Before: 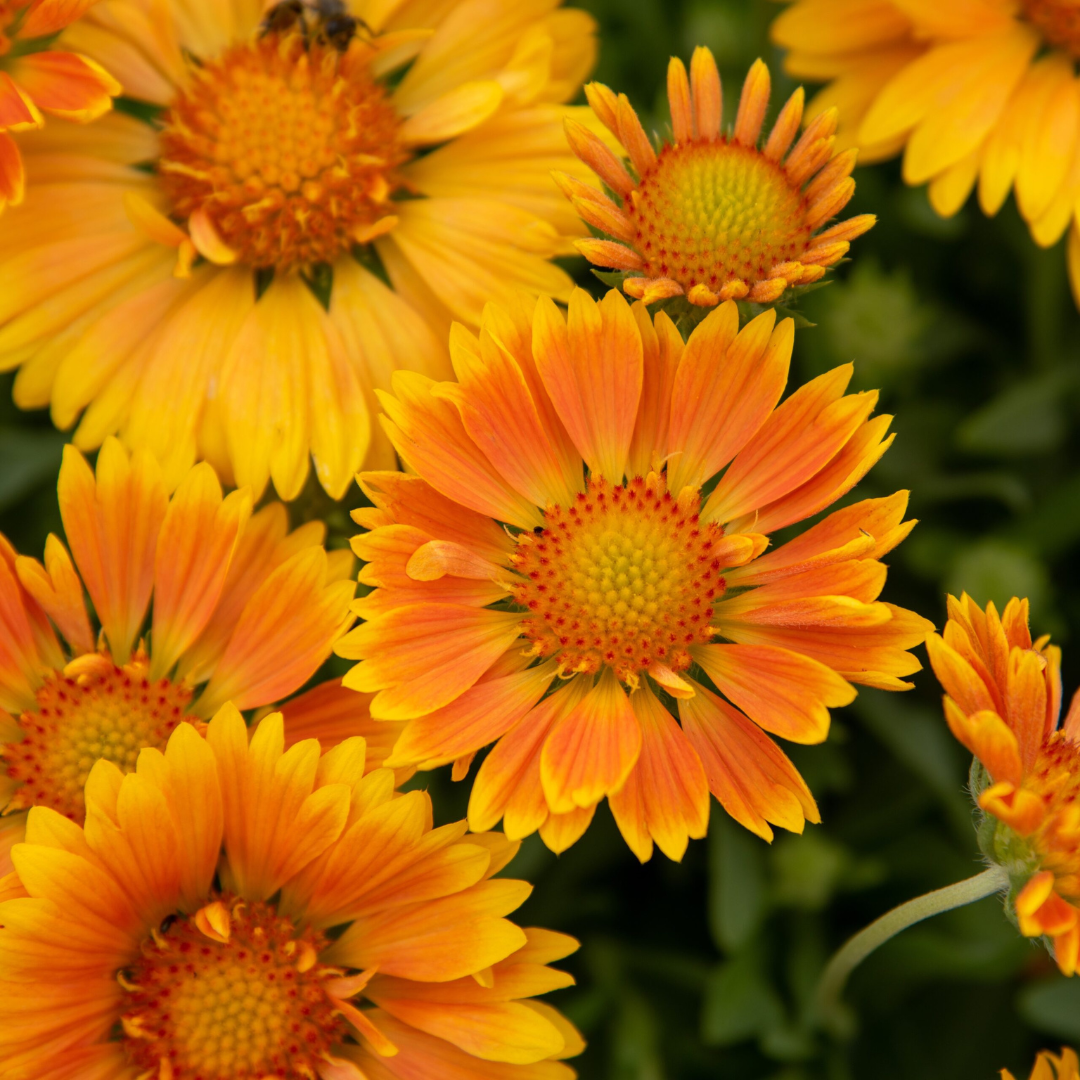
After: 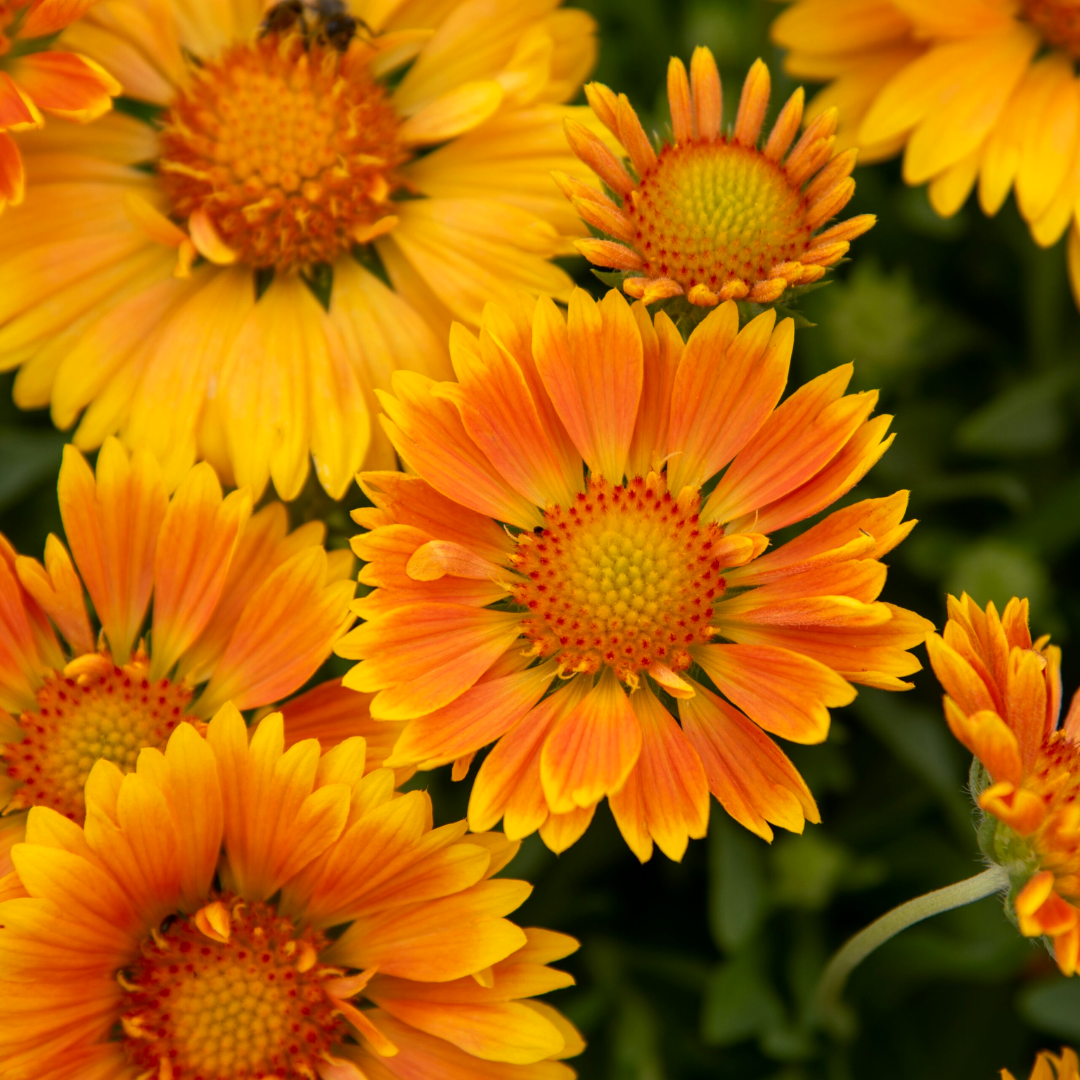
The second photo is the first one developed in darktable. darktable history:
contrast brightness saturation: contrast 0.03, brightness -0.04
levels: levels [0, 0.48, 0.961]
